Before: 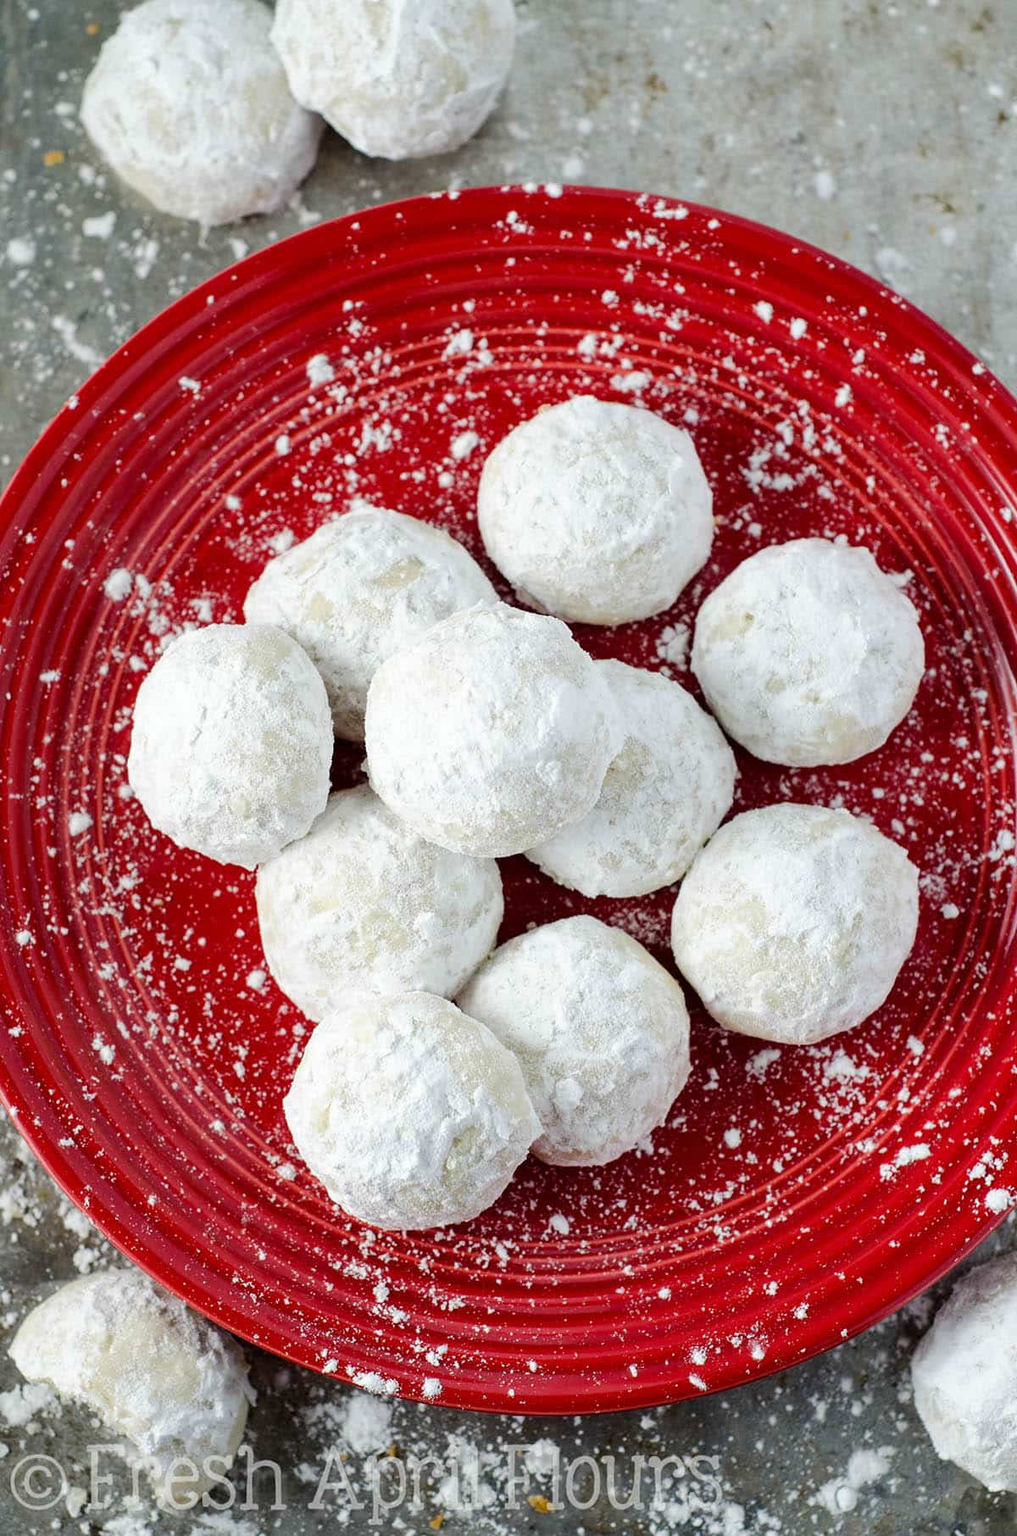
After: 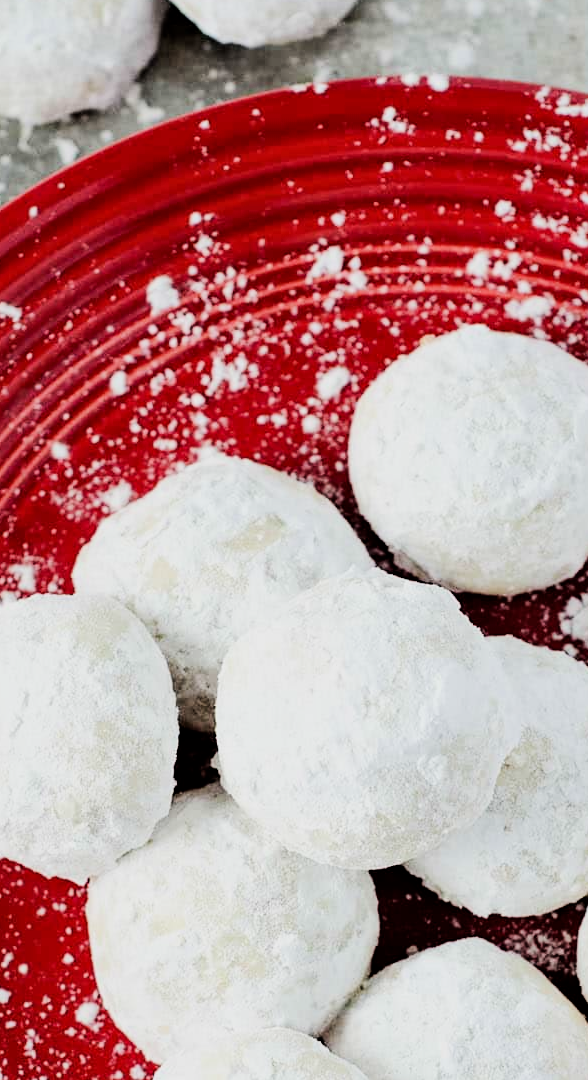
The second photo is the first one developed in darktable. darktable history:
tone equalizer: -8 EV -1.12 EV, -7 EV -0.981 EV, -6 EV -0.827 EV, -5 EV -0.564 EV, -3 EV 0.556 EV, -2 EV 0.89 EV, -1 EV 0.991 EV, +0 EV 1.07 EV, edges refinement/feathering 500, mask exposure compensation -1.57 EV, preserve details no
filmic rgb: black relative exposure -6.9 EV, white relative exposure 5.62 EV, hardness 2.86, iterations of high-quality reconstruction 0
local contrast: mode bilateral grid, contrast 21, coarseness 50, detail 119%, midtone range 0.2
crop: left 17.927%, top 7.861%, right 33.032%, bottom 32.533%
